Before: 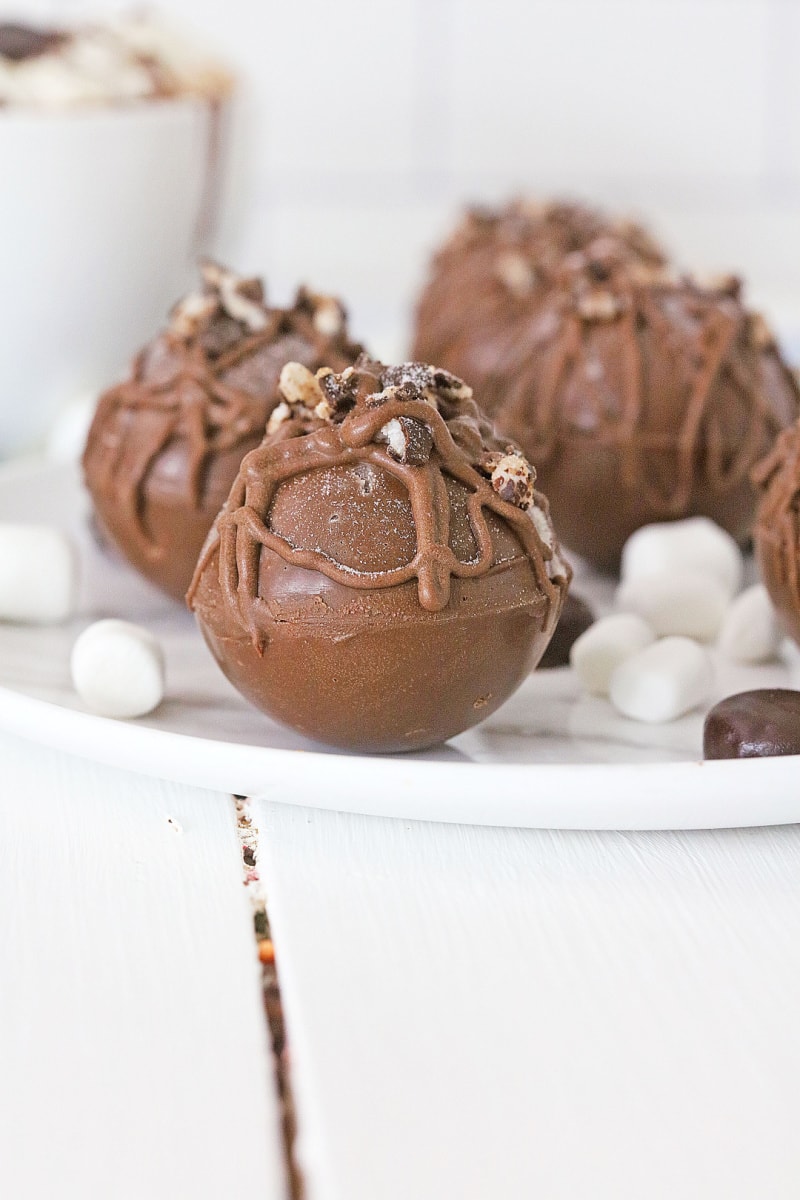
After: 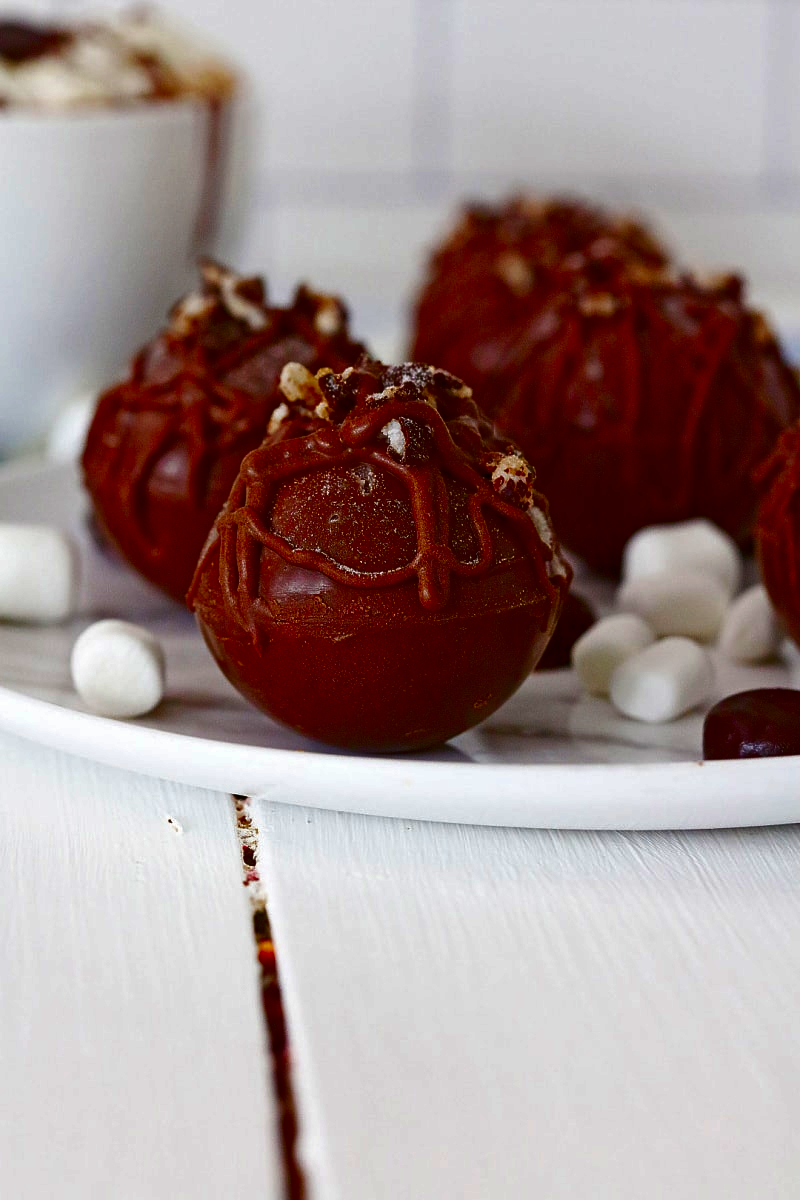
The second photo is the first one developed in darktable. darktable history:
contrast brightness saturation: brightness -0.993, saturation 0.981
